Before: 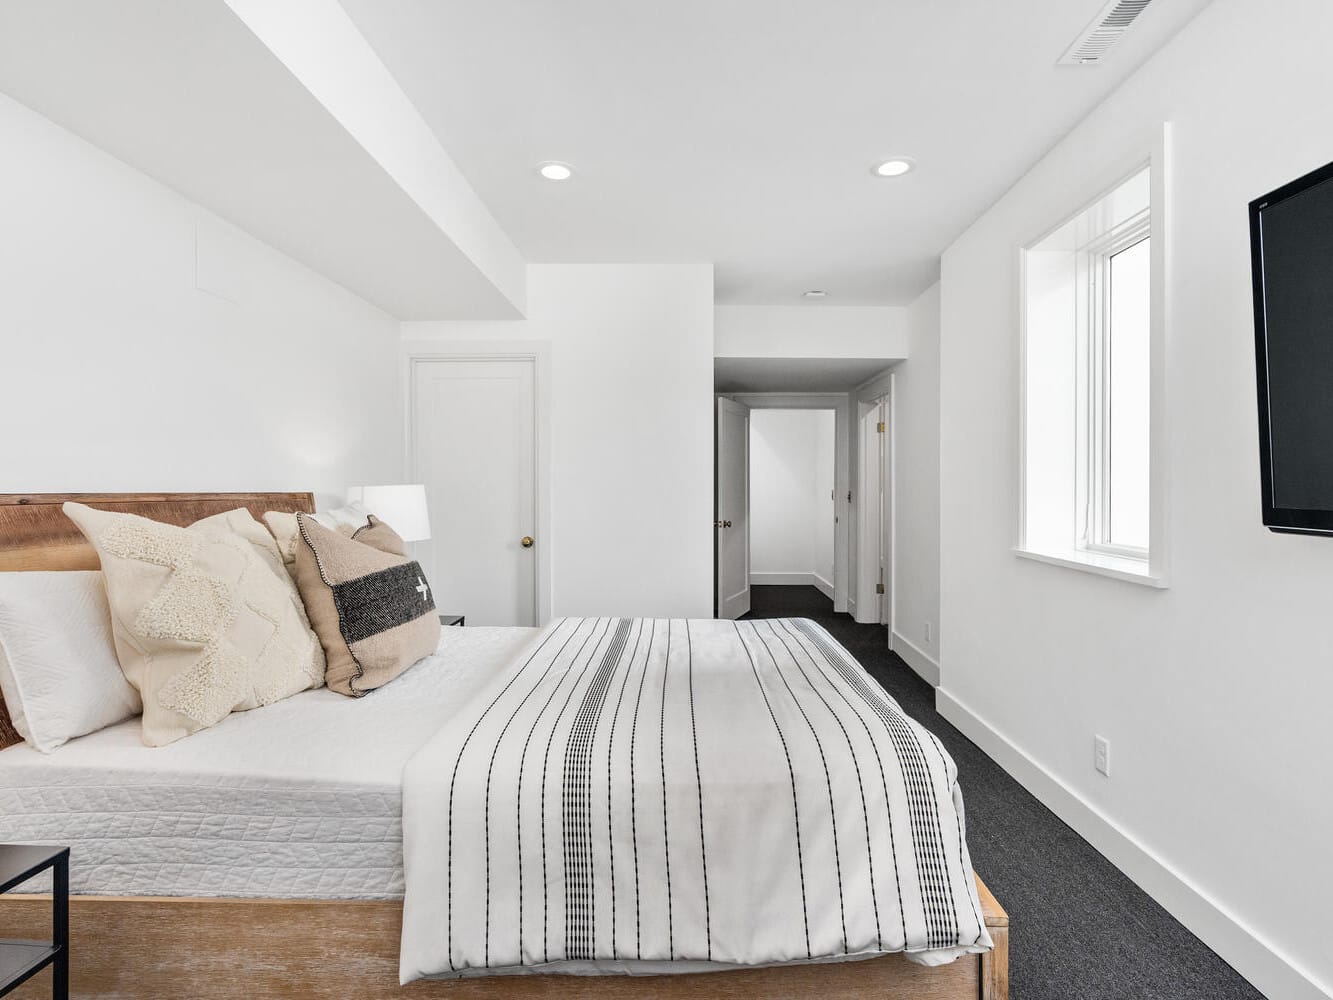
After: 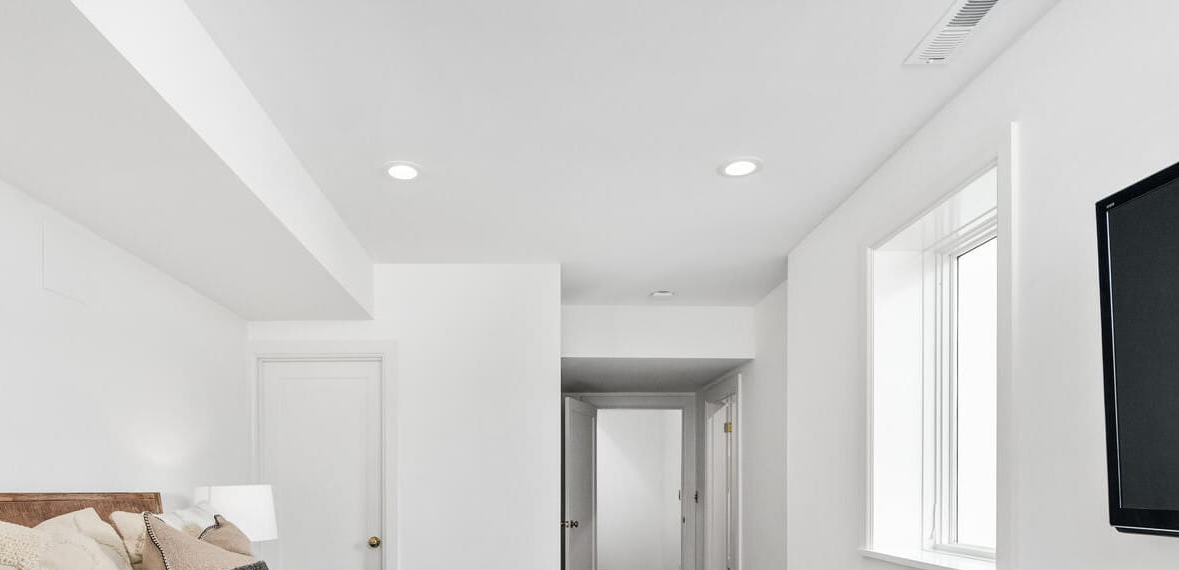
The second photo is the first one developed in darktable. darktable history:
crop and rotate: left 11.505%, bottom 42.964%
